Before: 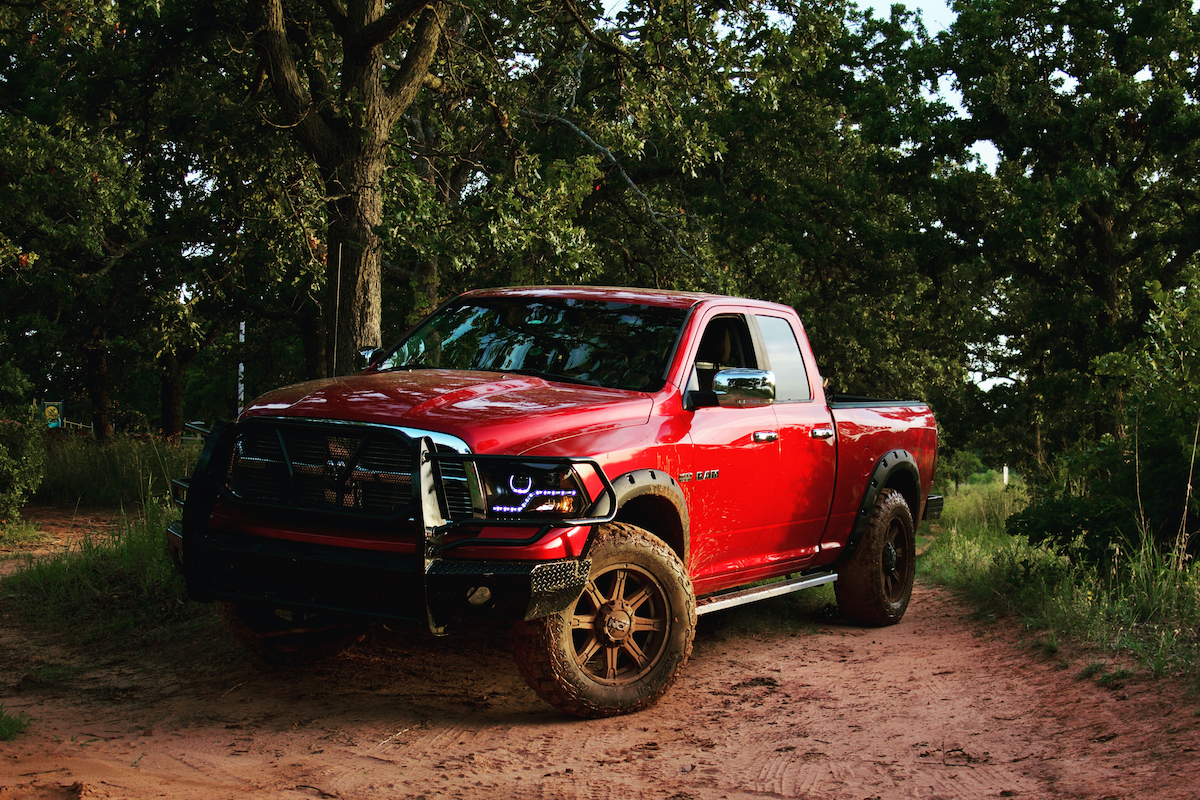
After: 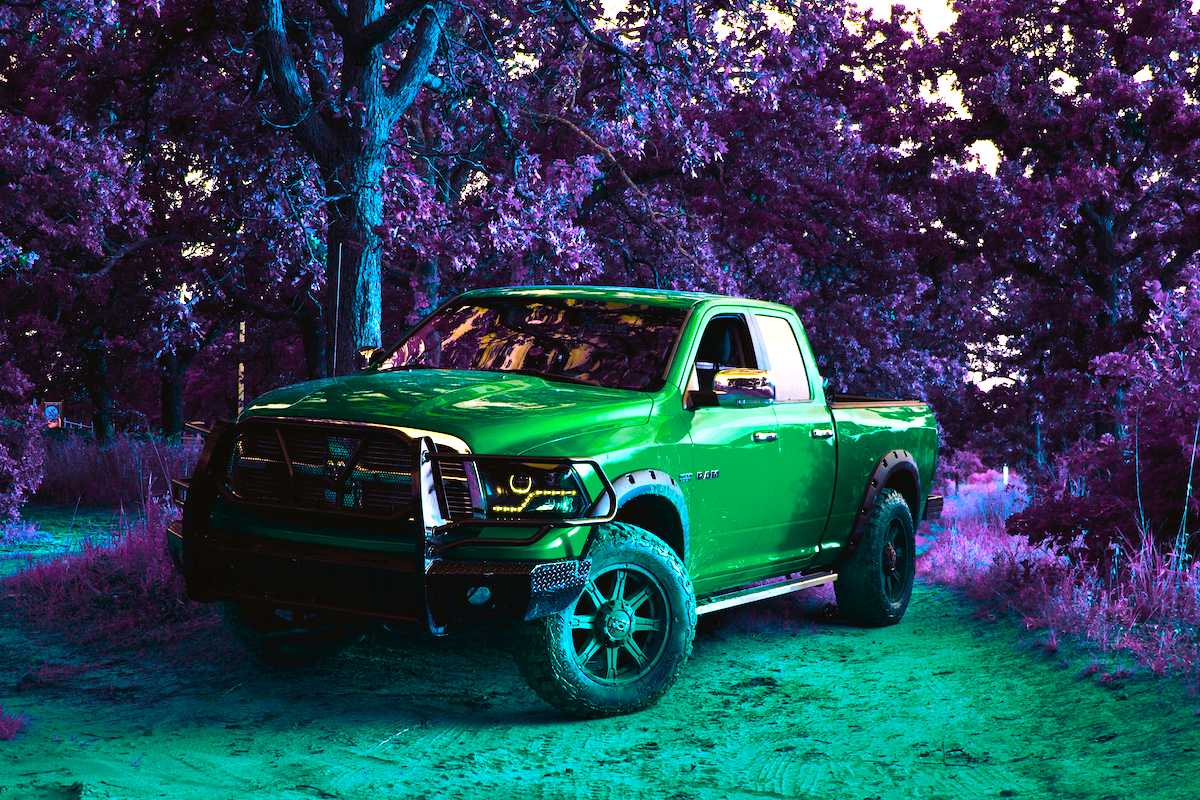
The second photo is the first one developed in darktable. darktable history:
color balance rgb: linear chroma grading › global chroma 9.785%, perceptual saturation grading › global saturation 25.754%, hue shift 178.89°, perceptual brilliance grading › global brilliance 10.298%, perceptual brilliance grading › shadows 14.86%, global vibrance 49.486%, contrast 0.563%
color zones: curves: ch0 [(0.099, 0.624) (0.257, 0.596) (0.384, 0.376) (0.529, 0.492) (0.697, 0.564) (0.768, 0.532) (0.908, 0.644)]; ch1 [(0.112, 0.564) (0.254, 0.612) (0.432, 0.676) (0.592, 0.456) (0.743, 0.684) (0.888, 0.536)]; ch2 [(0.25, 0.5) (0.469, 0.36) (0.75, 0.5)]
